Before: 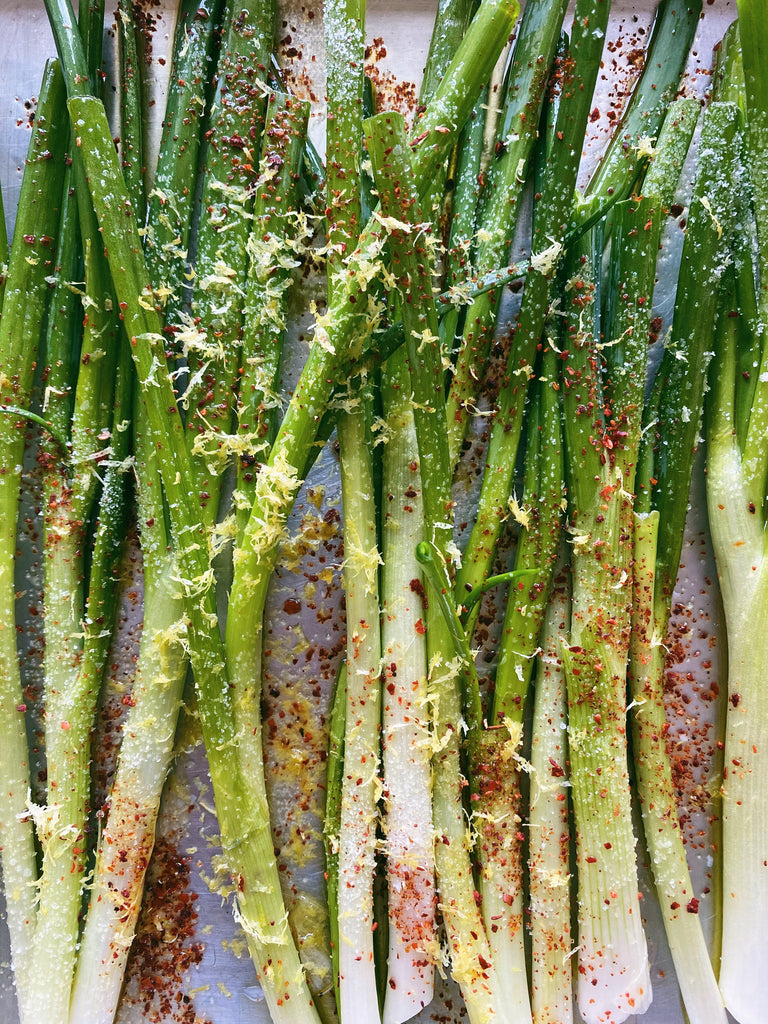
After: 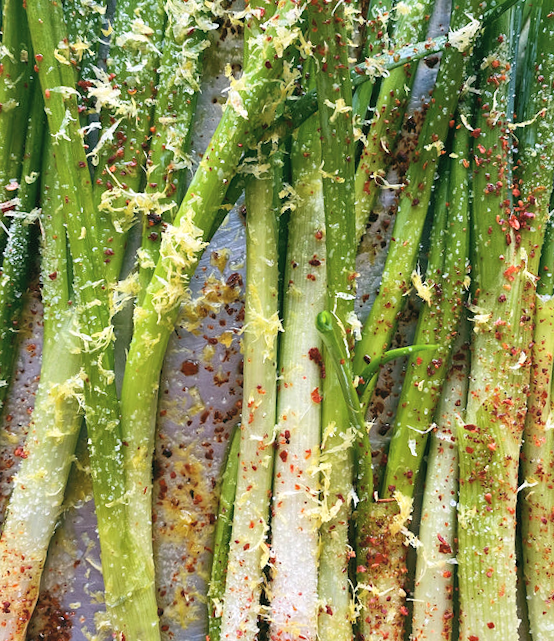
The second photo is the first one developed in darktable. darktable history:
crop and rotate: angle -3.37°, left 9.79%, top 20.73%, right 12.42%, bottom 11.82%
contrast brightness saturation: brightness 0.13
local contrast: mode bilateral grid, contrast 20, coarseness 50, detail 120%, midtone range 0.2
shadows and highlights: shadows 37.27, highlights -28.18, soften with gaussian
